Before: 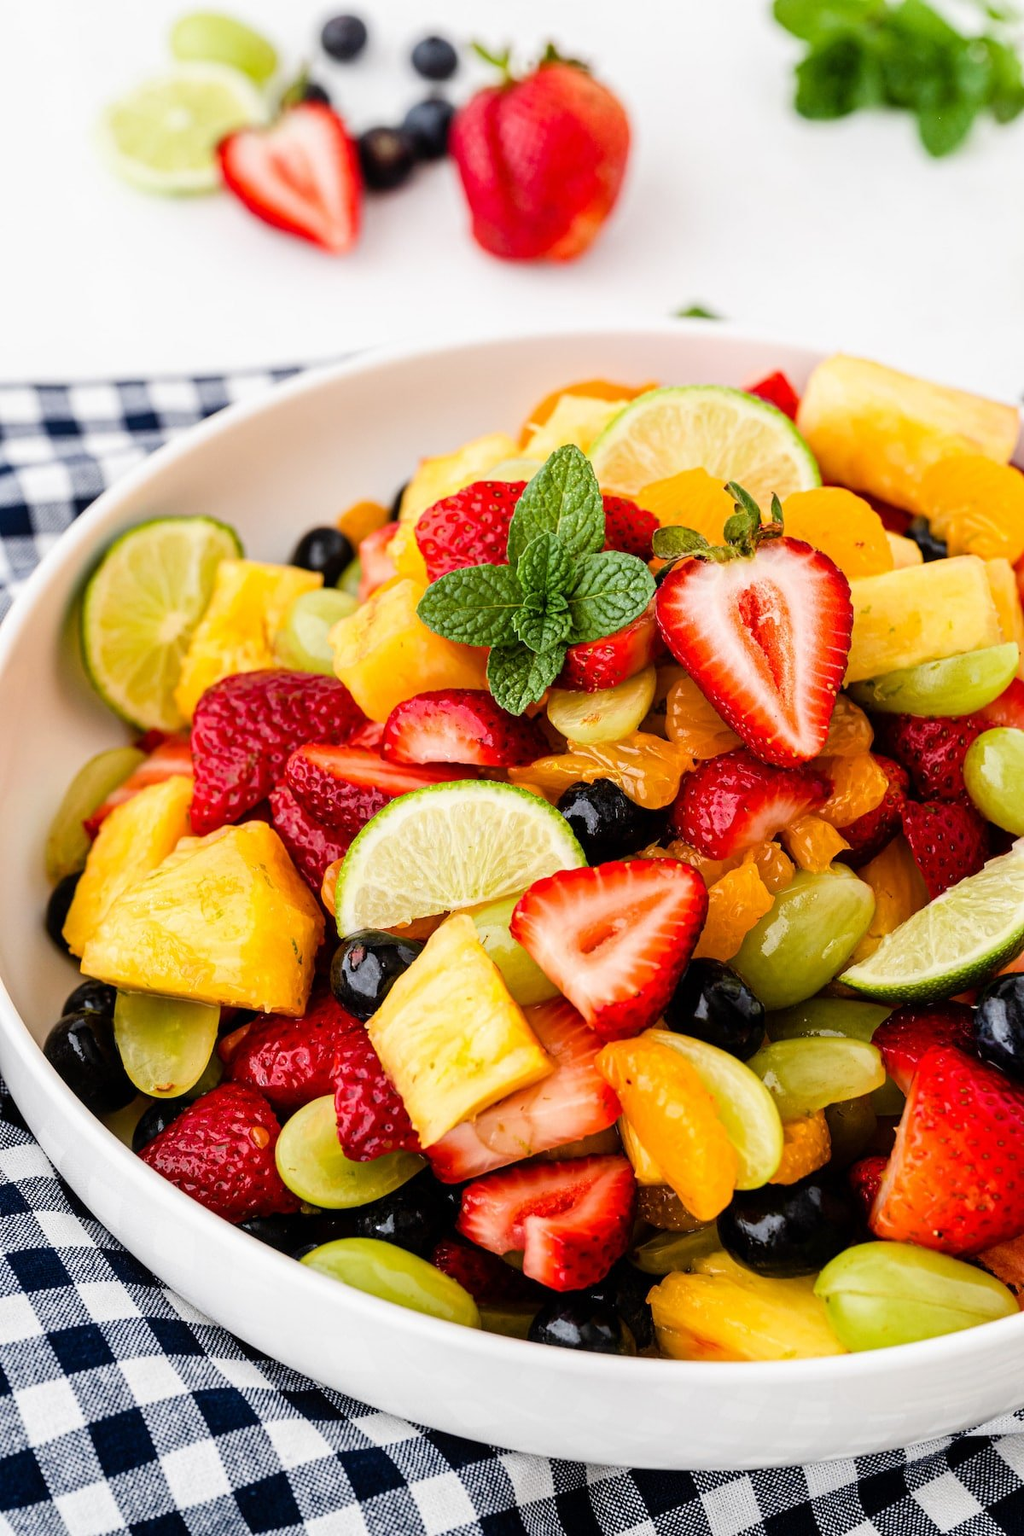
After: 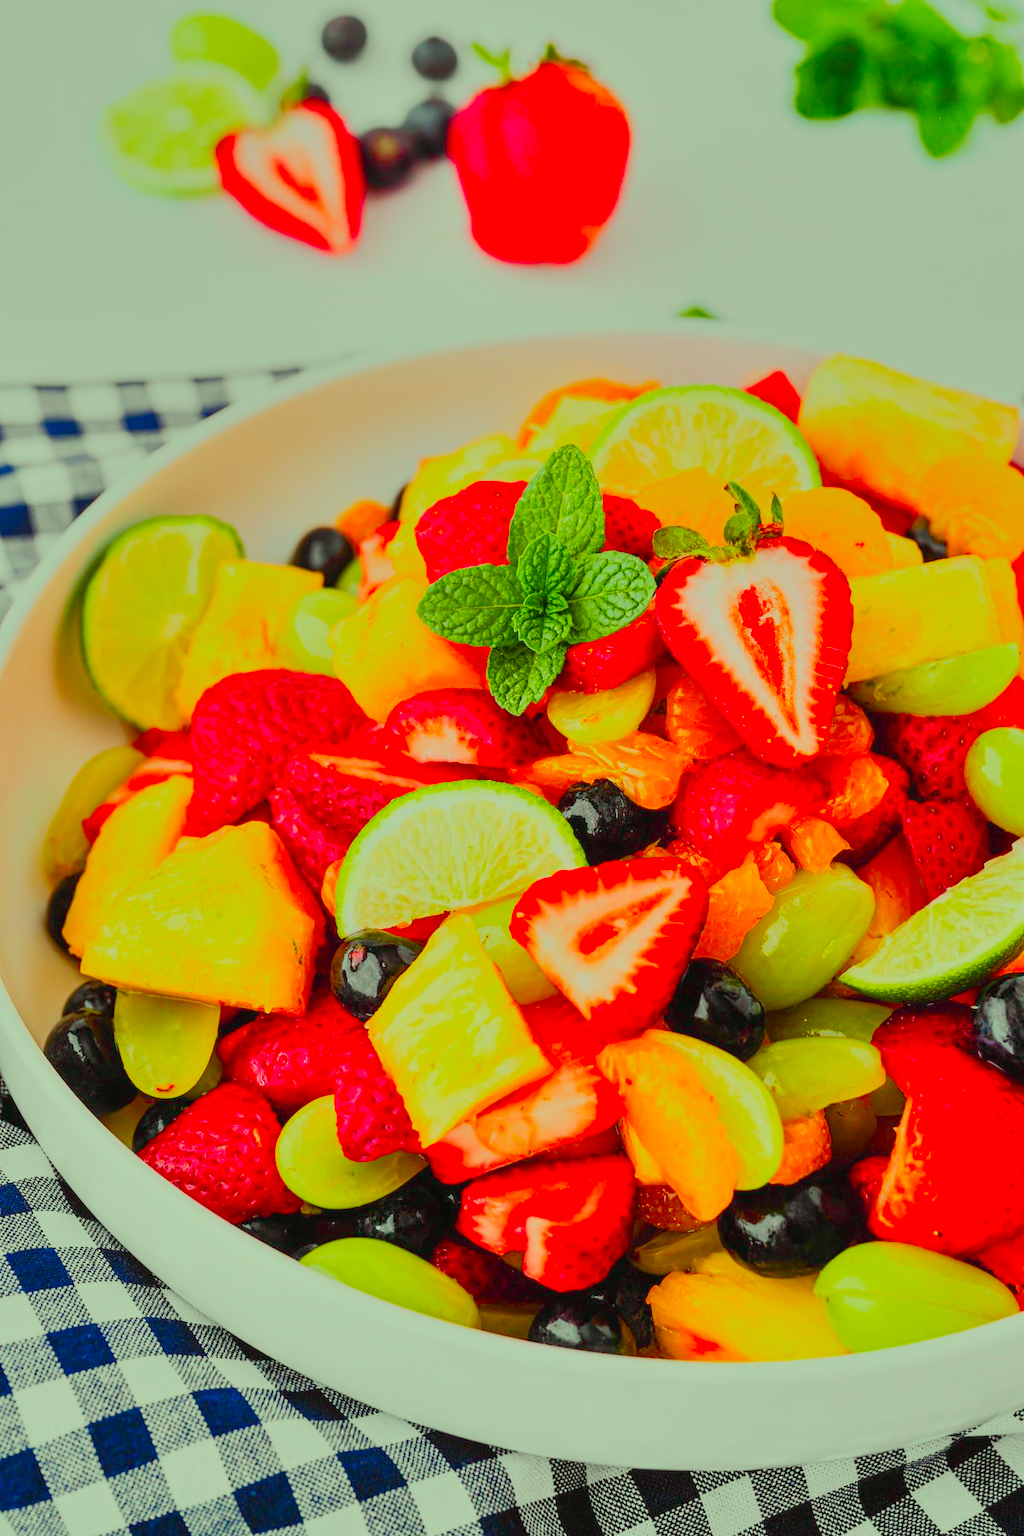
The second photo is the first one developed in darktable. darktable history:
filmic rgb: black relative exposure -15.95 EV, white relative exposure 7.97 EV, threshold 3.02 EV, hardness 4.18, latitude 50.06%, contrast 0.513, preserve chrominance RGB euclidean norm, color science v5 (2021), contrast in shadows safe, contrast in highlights safe, enable highlight reconstruction true
shadows and highlights: shadows 6.6, soften with gaussian
color correction: highlights a* -10.81, highlights b* 9.83, saturation 1.71
tone curve: curves: ch0 [(0, 0.026) (0.172, 0.194) (0.398, 0.437) (0.469, 0.544) (0.612, 0.741) (0.845, 0.926) (1, 0.968)]; ch1 [(0, 0) (0.437, 0.453) (0.472, 0.467) (0.502, 0.502) (0.531, 0.537) (0.574, 0.583) (0.617, 0.64) (0.699, 0.749) (0.859, 0.919) (1, 1)]; ch2 [(0, 0) (0.33, 0.301) (0.421, 0.443) (0.476, 0.502) (0.511, 0.504) (0.553, 0.55) (0.595, 0.586) (0.664, 0.664) (1, 1)], color space Lab, independent channels, preserve colors none
